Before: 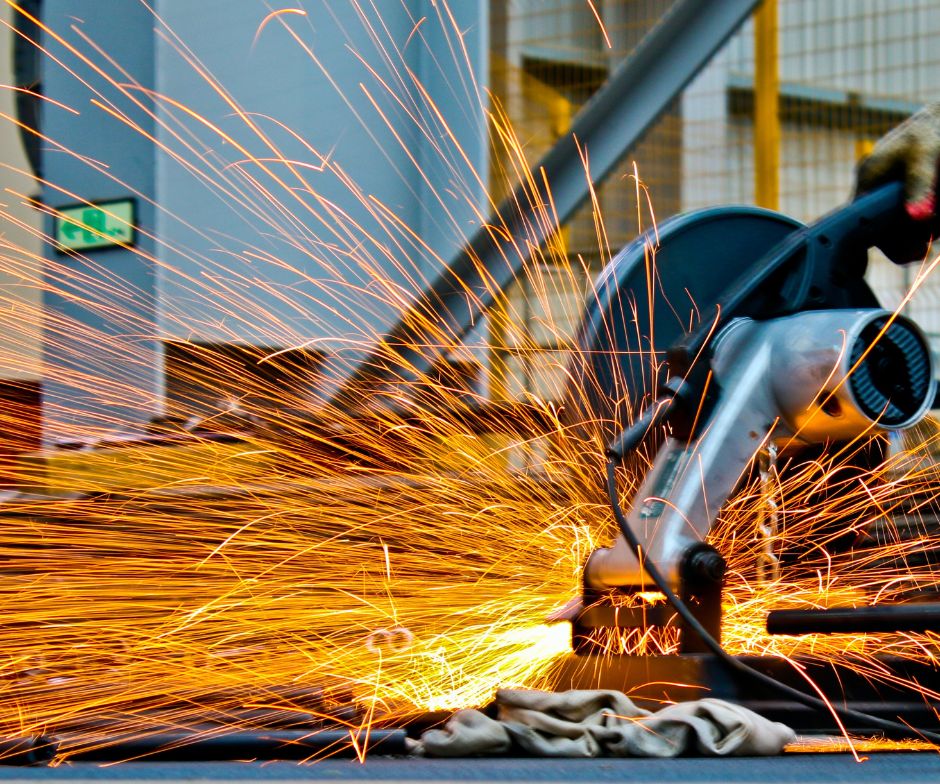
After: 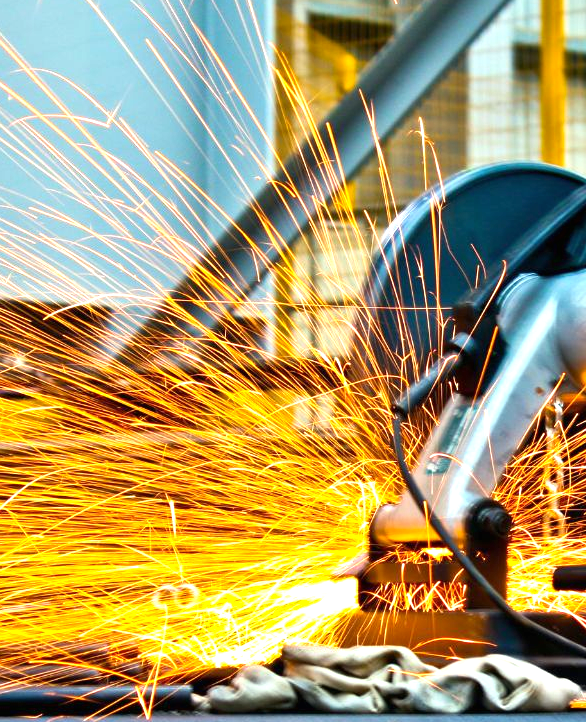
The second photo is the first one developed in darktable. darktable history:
color correction: highlights a* -4.28, highlights b* 6.53
crop and rotate: left 22.918%, top 5.629%, right 14.711%, bottom 2.247%
exposure: black level correction 0, exposure 1 EV, compensate exposure bias true, compensate highlight preservation false
